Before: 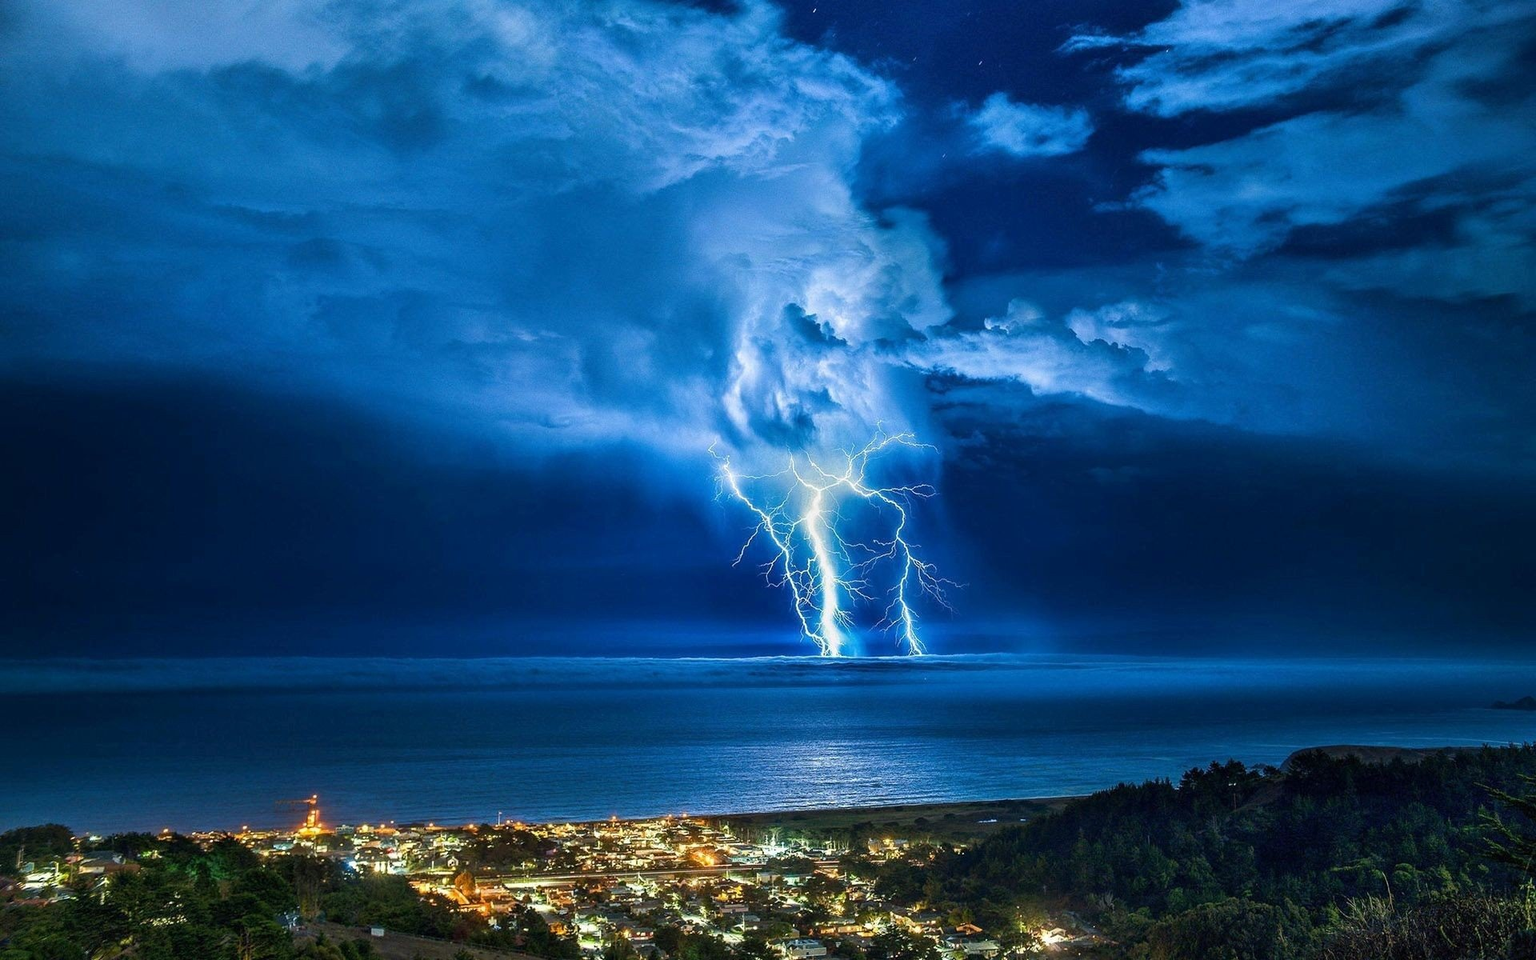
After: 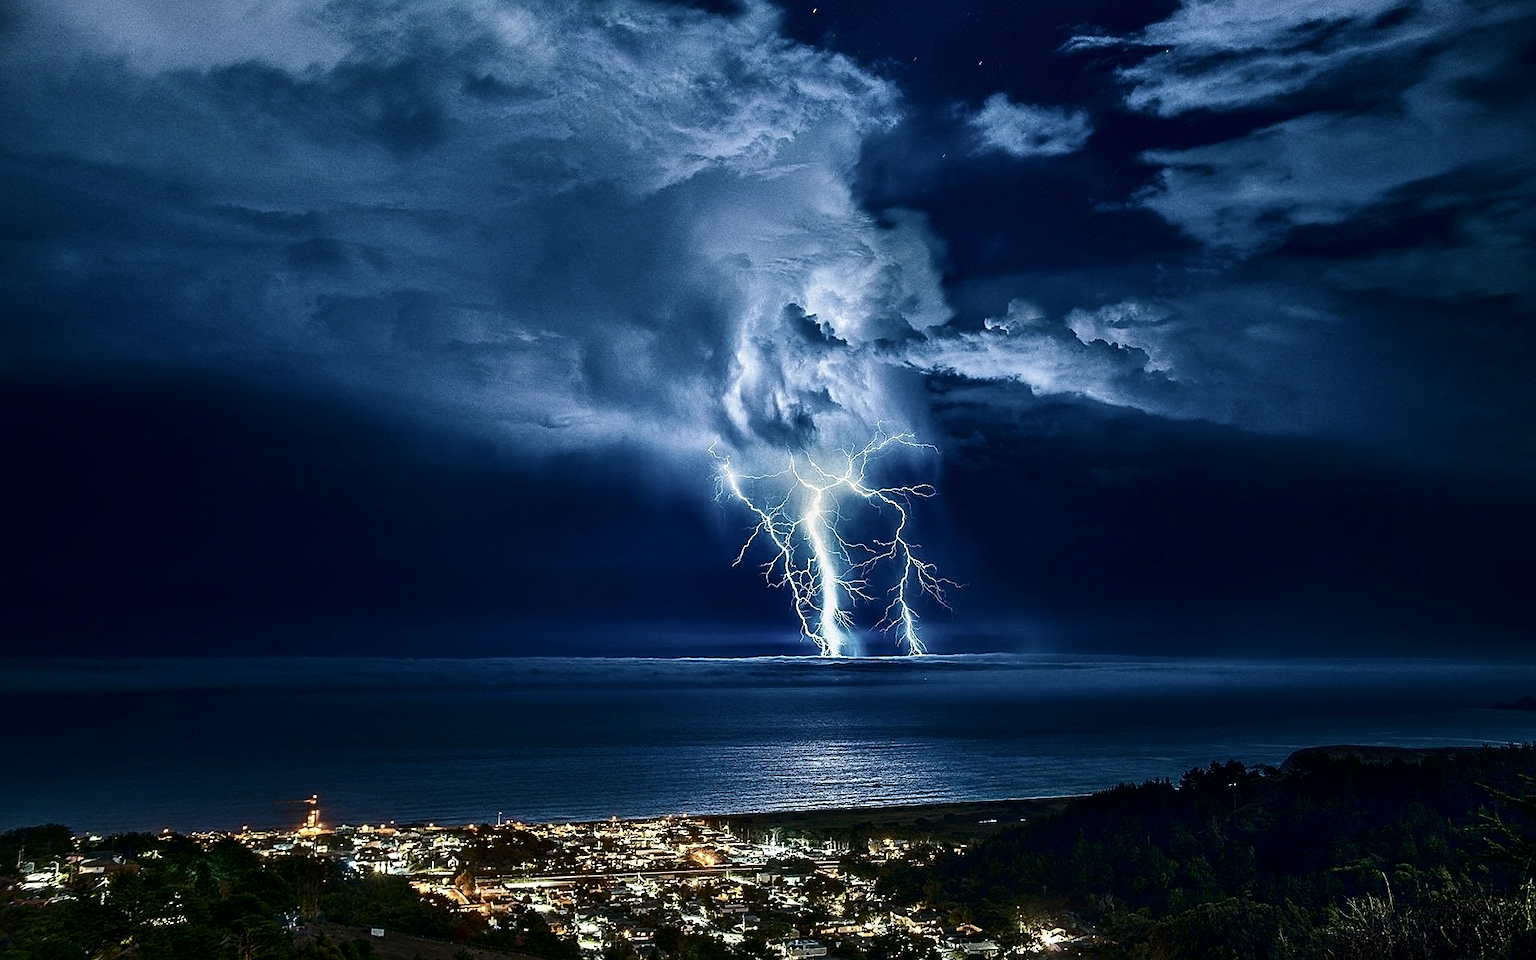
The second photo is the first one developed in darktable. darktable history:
sharpen: on, module defaults
contrast brightness saturation: contrast 0.22, brightness -0.19, saturation 0.24
color correction: saturation 0.5
